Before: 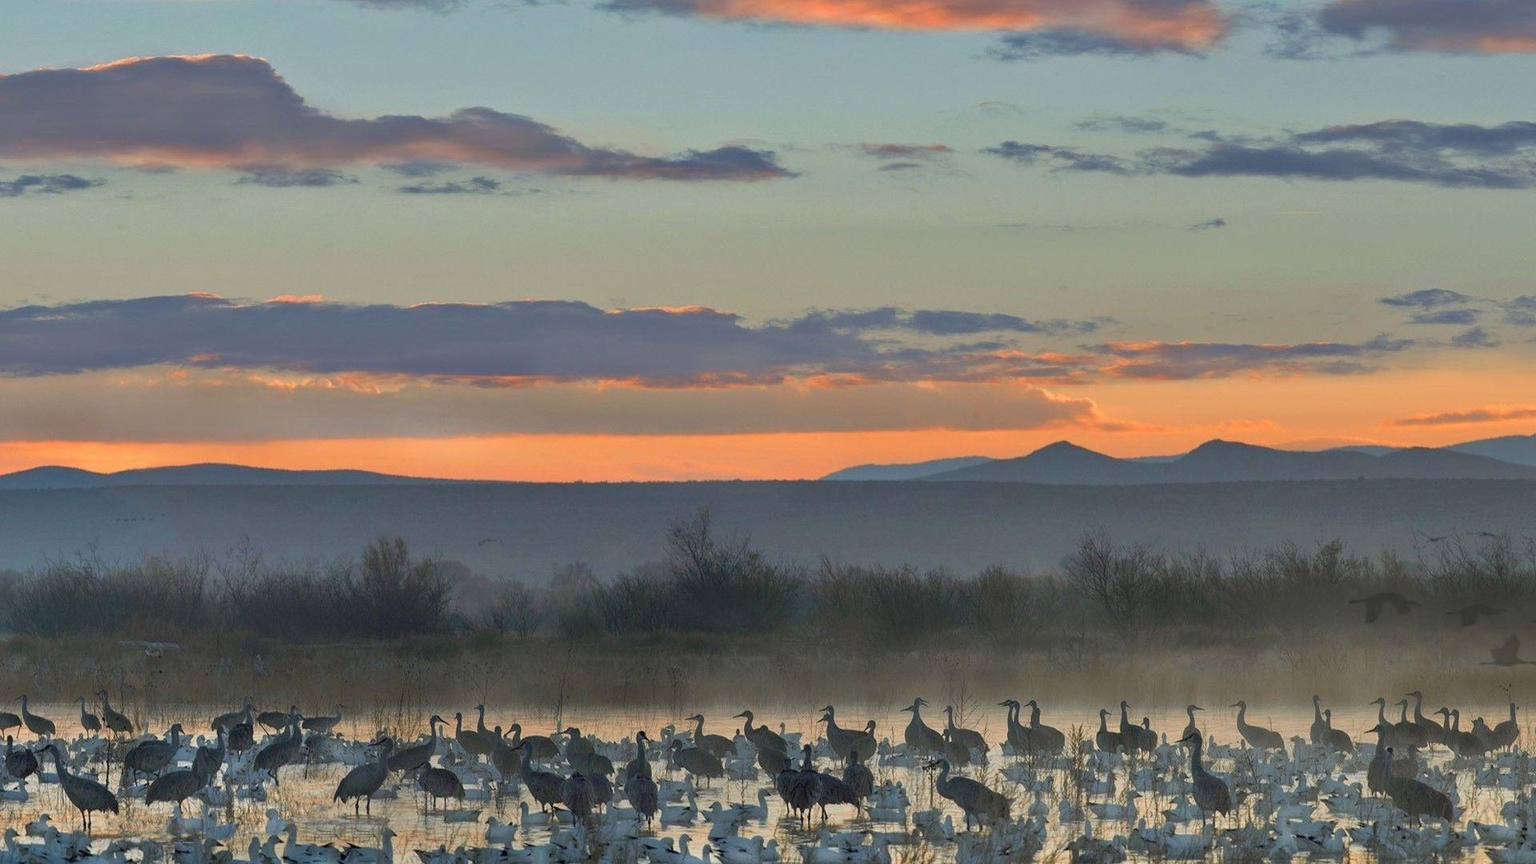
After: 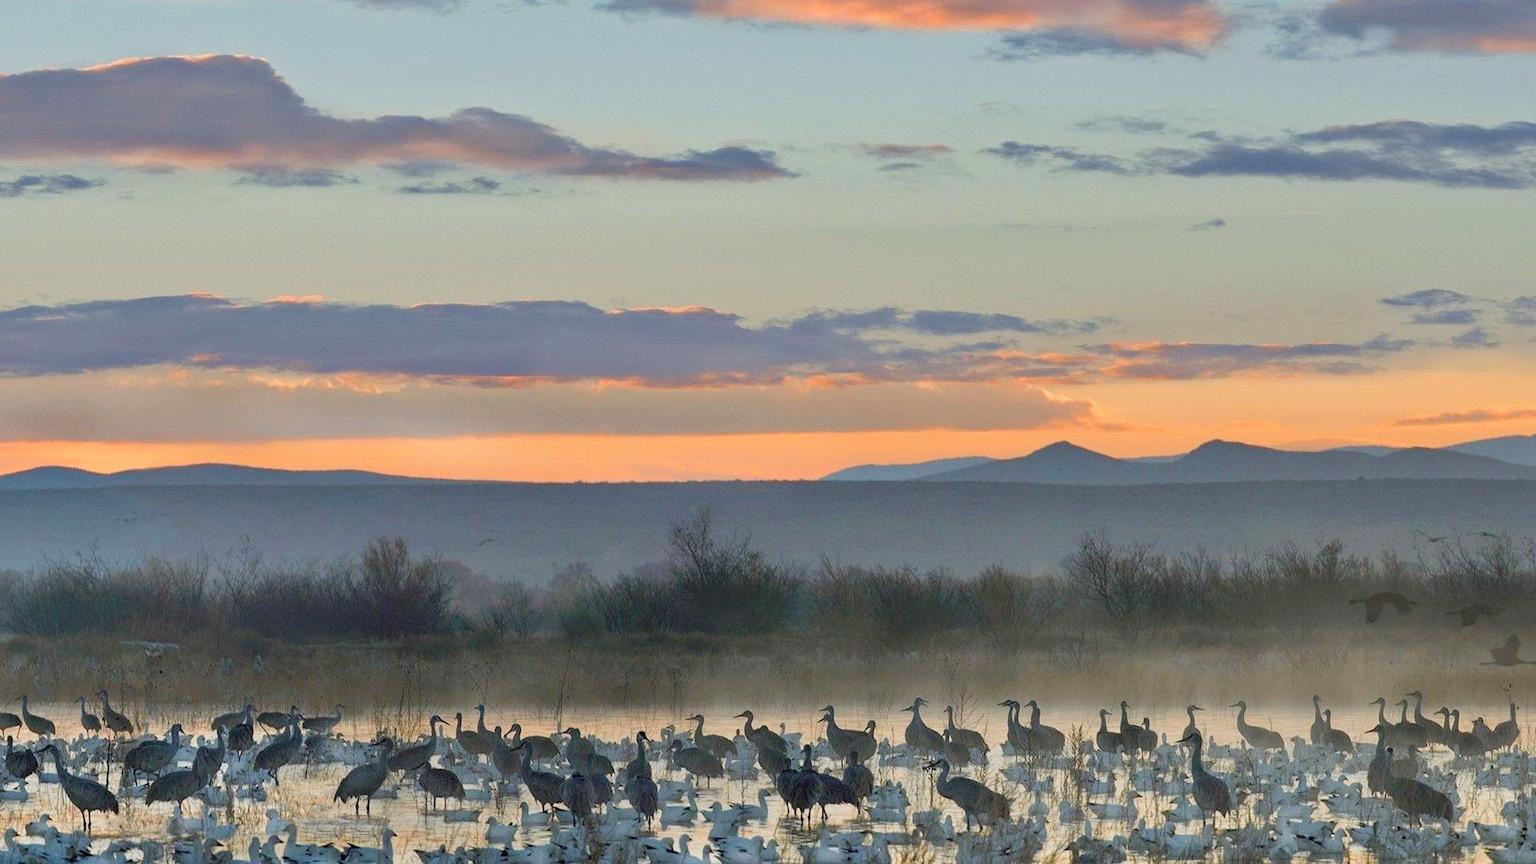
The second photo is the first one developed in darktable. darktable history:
tone curve: curves: ch0 [(0, 0.01) (0.052, 0.045) (0.136, 0.133) (0.29, 0.332) (0.453, 0.531) (0.676, 0.751) (0.89, 0.919) (1, 1)]; ch1 [(0, 0) (0.094, 0.081) (0.285, 0.299) (0.385, 0.403) (0.447, 0.429) (0.495, 0.496) (0.544, 0.552) (0.589, 0.612) (0.722, 0.728) (1, 1)]; ch2 [(0, 0) (0.257, 0.217) (0.43, 0.421) (0.498, 0.507) (0.531, 0.544) (0.56, 0.579) (0.625, 0.642) (1, 1)], preserve colors none
